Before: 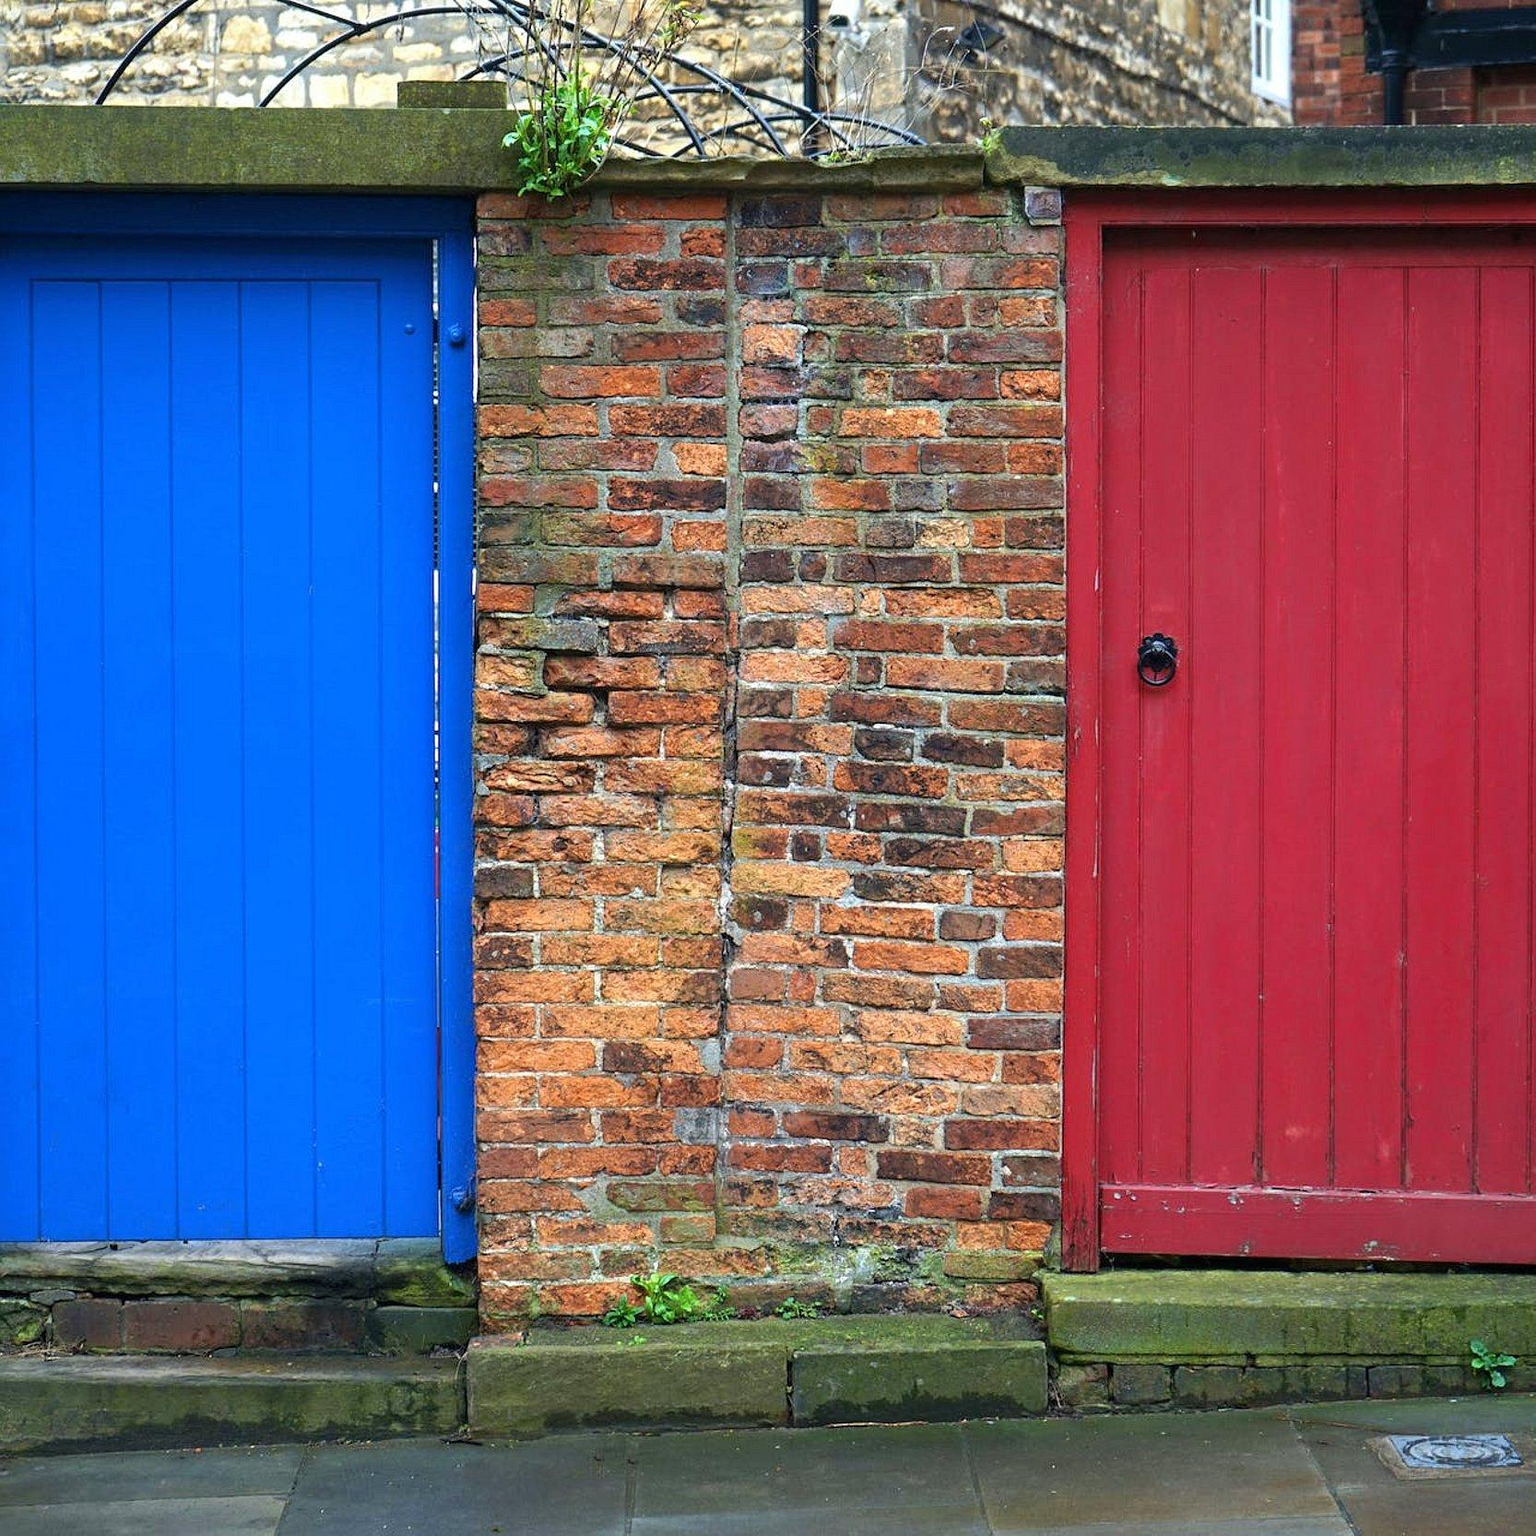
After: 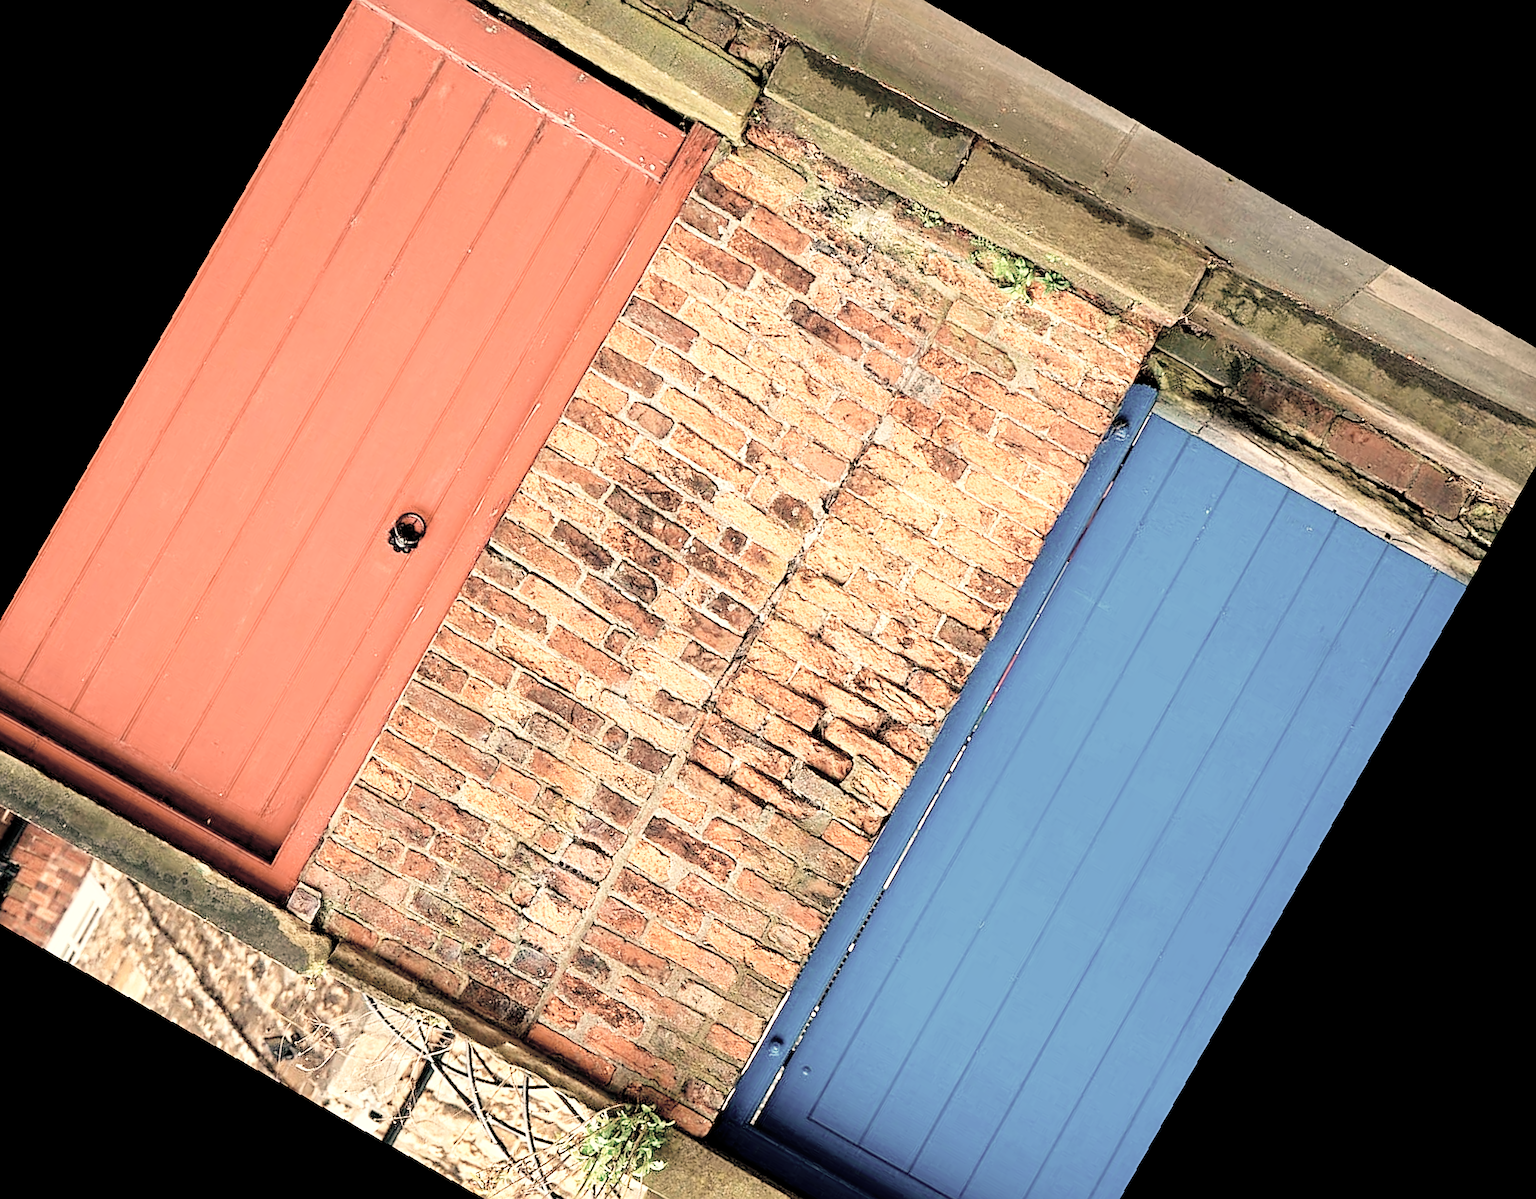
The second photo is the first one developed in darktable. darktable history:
crop and rotate: angle 148.68°, left 9.111%, top 15.603%, right 4.588%, bottom 17.041%
exposure: black level correction 0.009, exposure 0.014 EV, compensate highlight preservation false
sharpen: on, module defaults
base curve: curves: ch0 [(0, 0) (0.005, 0.002) (0.15, 0.3) (0.4, 0.7) (0.75, 0.95) (1, 1)], preserve colors none
white balance: red 1.467, blue 0.684
rotate and perspective: rotation -1.75°, automatic cropping off
contrast brightness saturation: brightness 0.18, saturation -0.5
